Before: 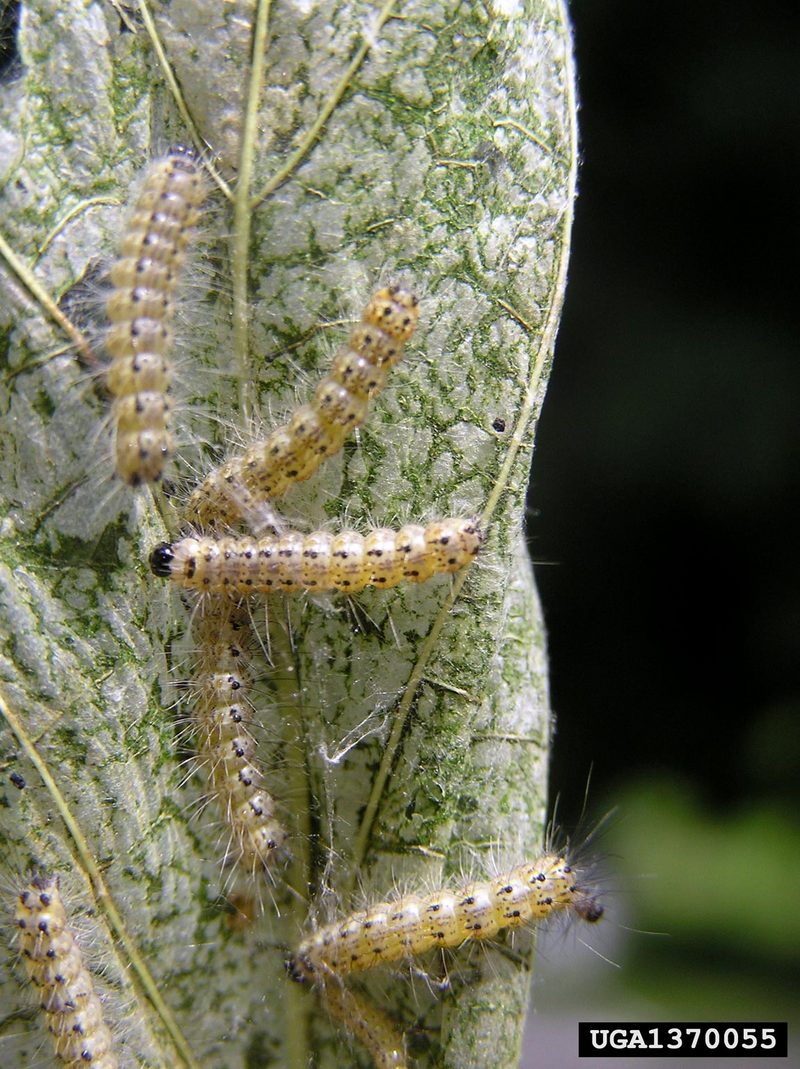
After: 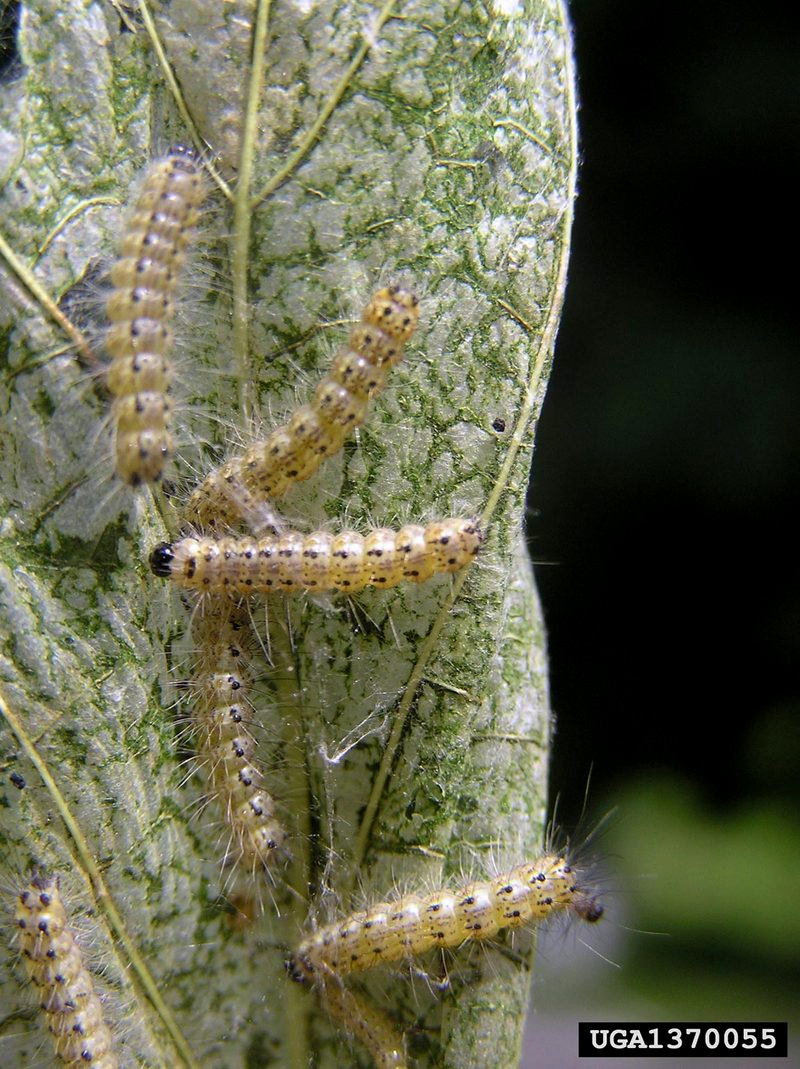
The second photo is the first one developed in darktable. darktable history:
base curve: curves: ch0 [(0, 0) (0.74, 0.67) (1, 1)], preserve colors none
velvia: strength 15.51%
exposure: black level correction 0.001, compensate highlight preservation false
